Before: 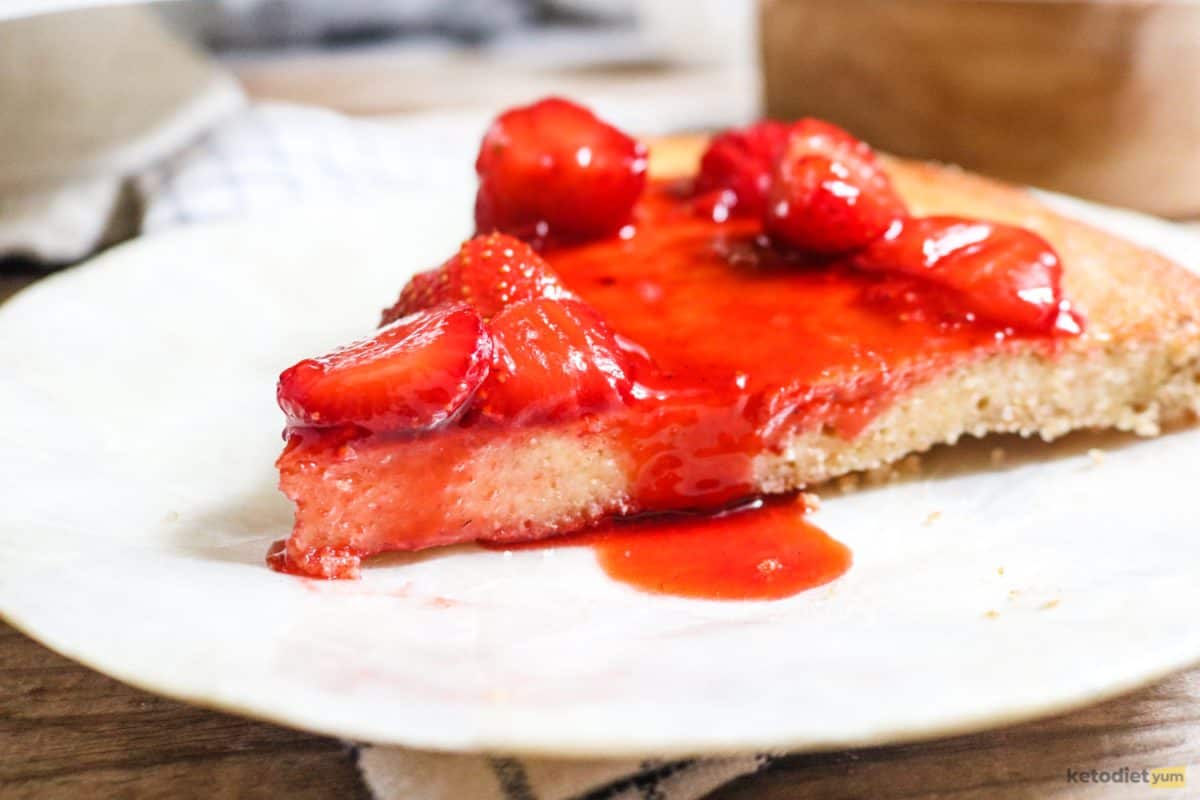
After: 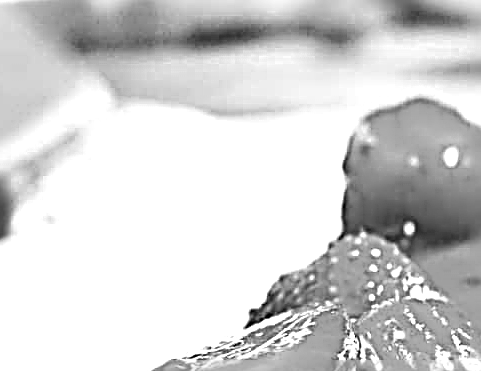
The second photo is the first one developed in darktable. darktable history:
color zones: curves: ch0 [(0, 0.613) (0.01, 0.613) (0.245, 0.448) (0.498, 0.529) (0.642, 0.665) (0.879, 0.777) (0.99, 0.613)]; ch1 [(0, 0) (0.143, 0) (0.286, 0) (0.429, 0) (0.571, 0) (0.714, 0) (0.857, 0)]
crop and rotate: left 11.099%, top 0.069%, right 48.794%, bottom 53.511%
shadows and highlights: radius 110.3, shadows 51.26, white point adjustment 9.13, highlights -5.65, soften with gaussian
sharpen: radius 4.03, amount 1.994
